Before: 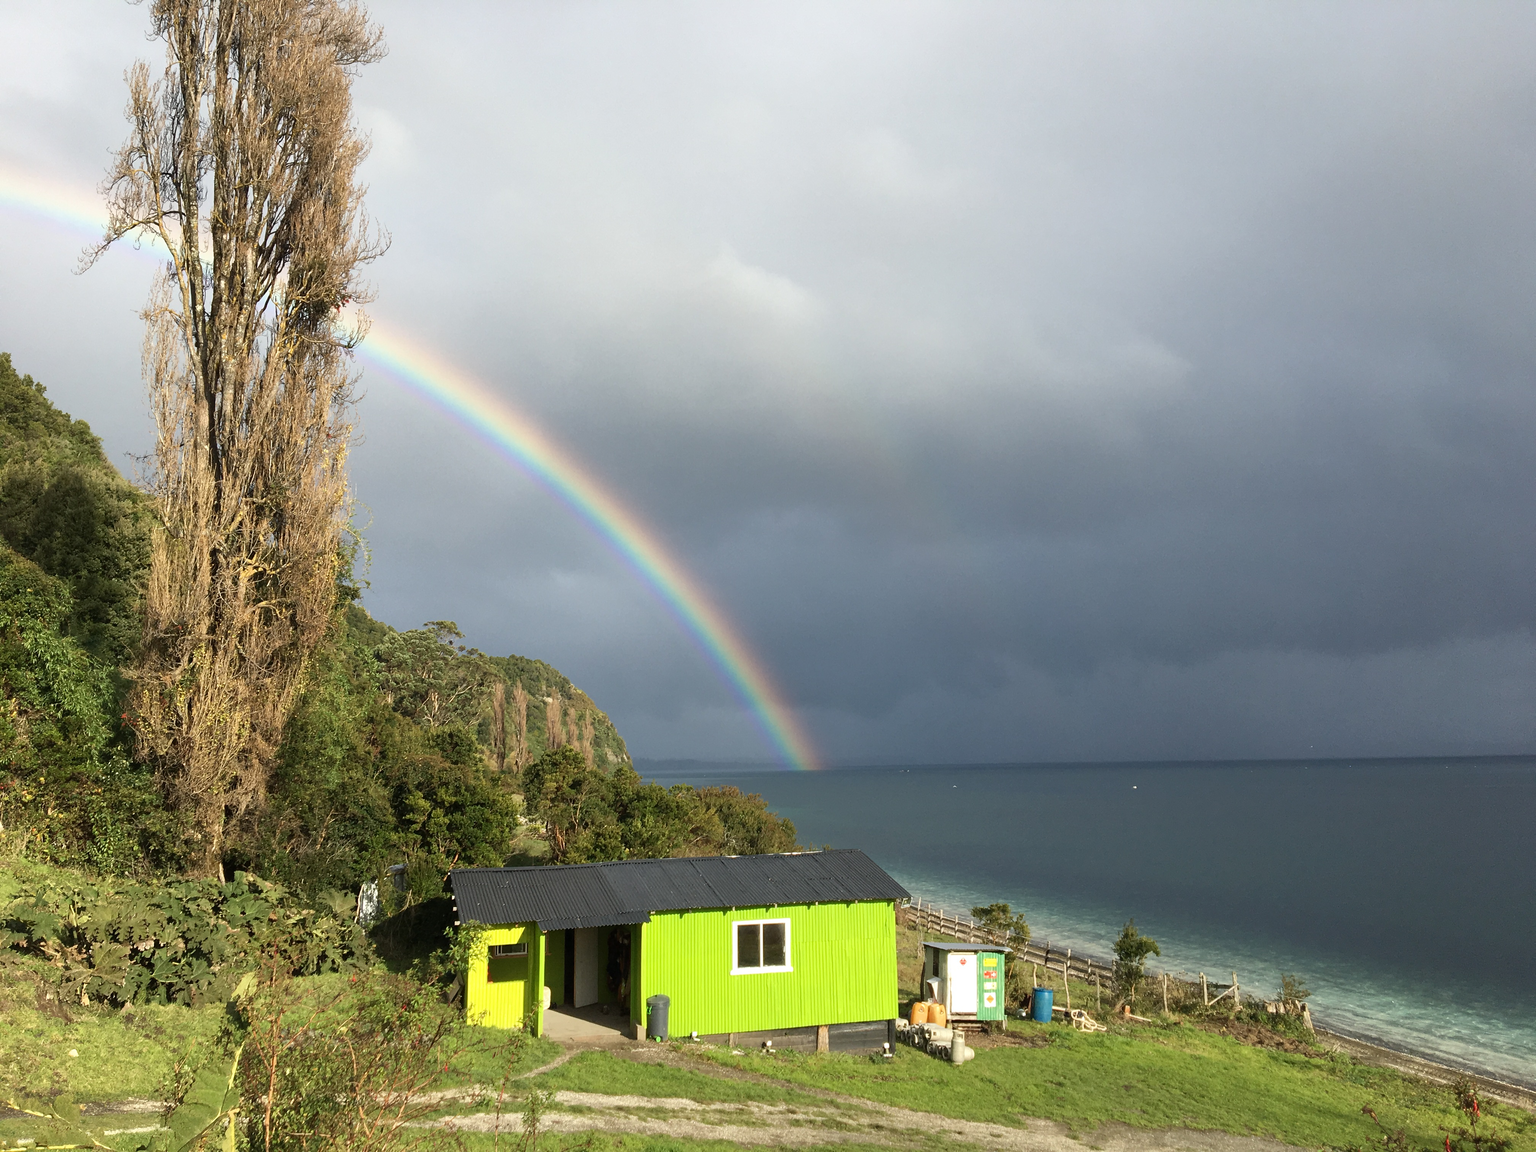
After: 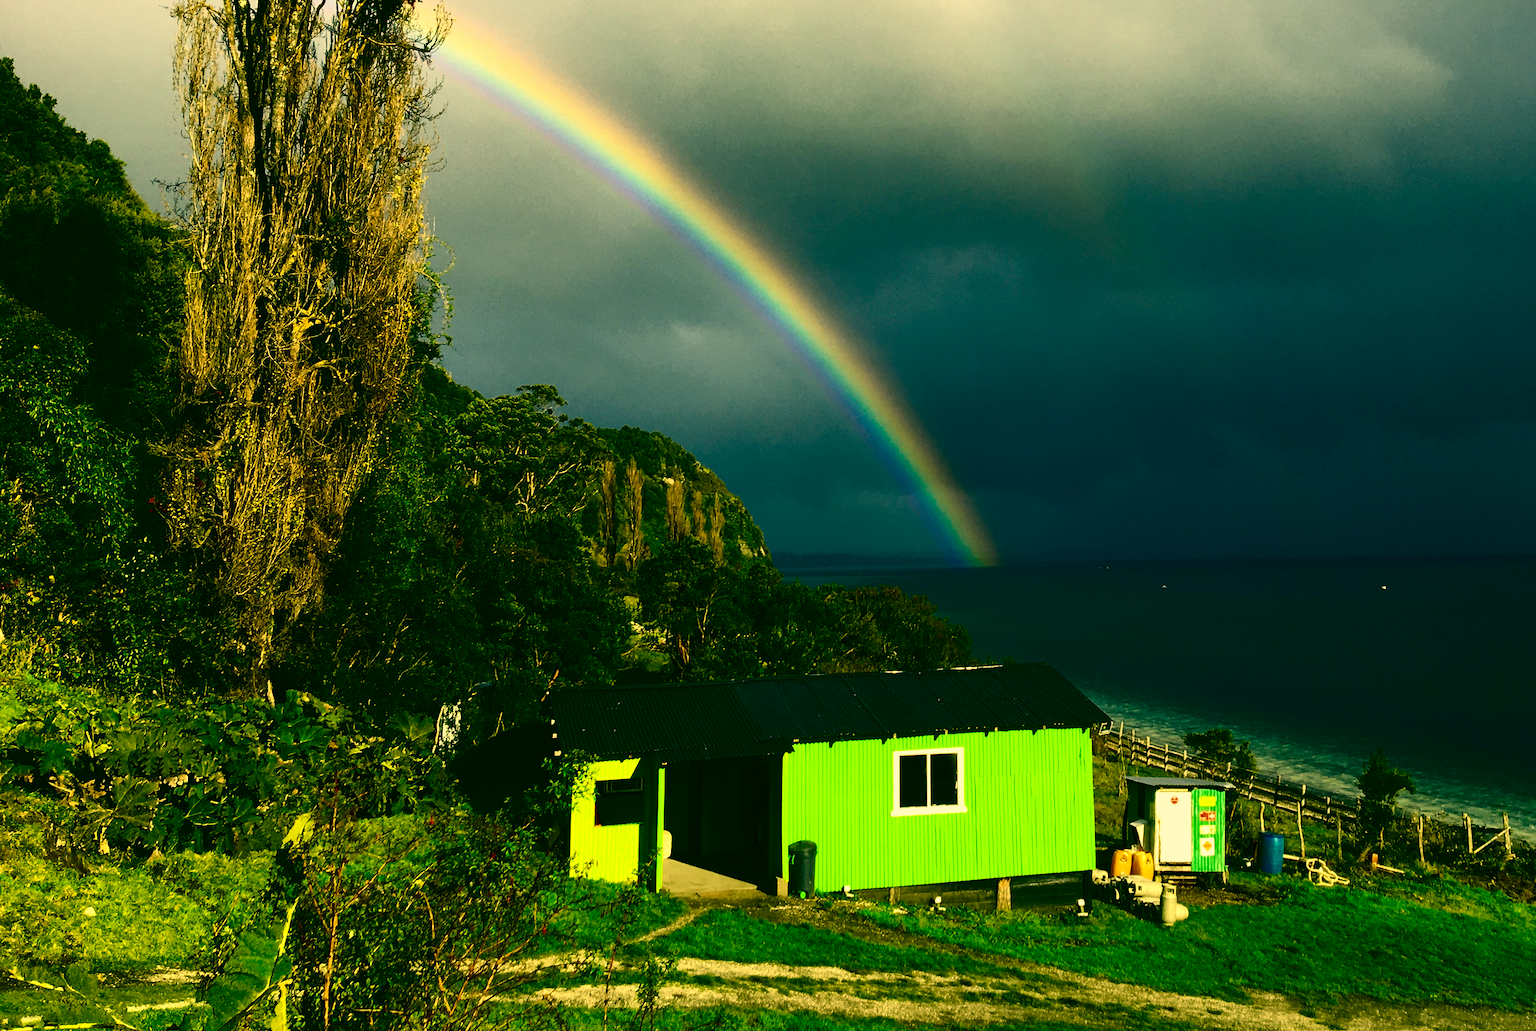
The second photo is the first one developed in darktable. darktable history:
crop: top 26.531%, right 17.959%
color correction: highlights a* 5.62, highlights b* 33.57, shadows a* -25.86, shadows b* 4.02
contrast brightness saturation: contrast 0.09, brightness -0.59, saturation 0.17
tone curve: curves: ch0 [(0, 0) (0.051, 0.021) (0.11, 0.069) (0.249, 0.235) (0.452, 0.526) (0.596, 0.713) (0.703, 0.83) (0.851, 0.938) (1, 1)]; ch1 [(0, 0) (0.1, 0.038) (0.318, 0.221) (0.413, 0.325) (0.443, 0.412) (0.483, 0.474) (0.503, 0.501) (0.516, 0.517) (0.548, 0.568) (0.569, 0.599) (0.594, 0.634) (0.666, 0.701) (1, 1)]; ch2 [(0, 0) (0.453, 0.435) (0.479, 0.476) (0.504, 0.5) (0.529, 0.537) (0.556, 0.583) (0.584, 0.618) (0.824, 0.815) (1, 1)], color space Lab, independent channels, preserve colors none
